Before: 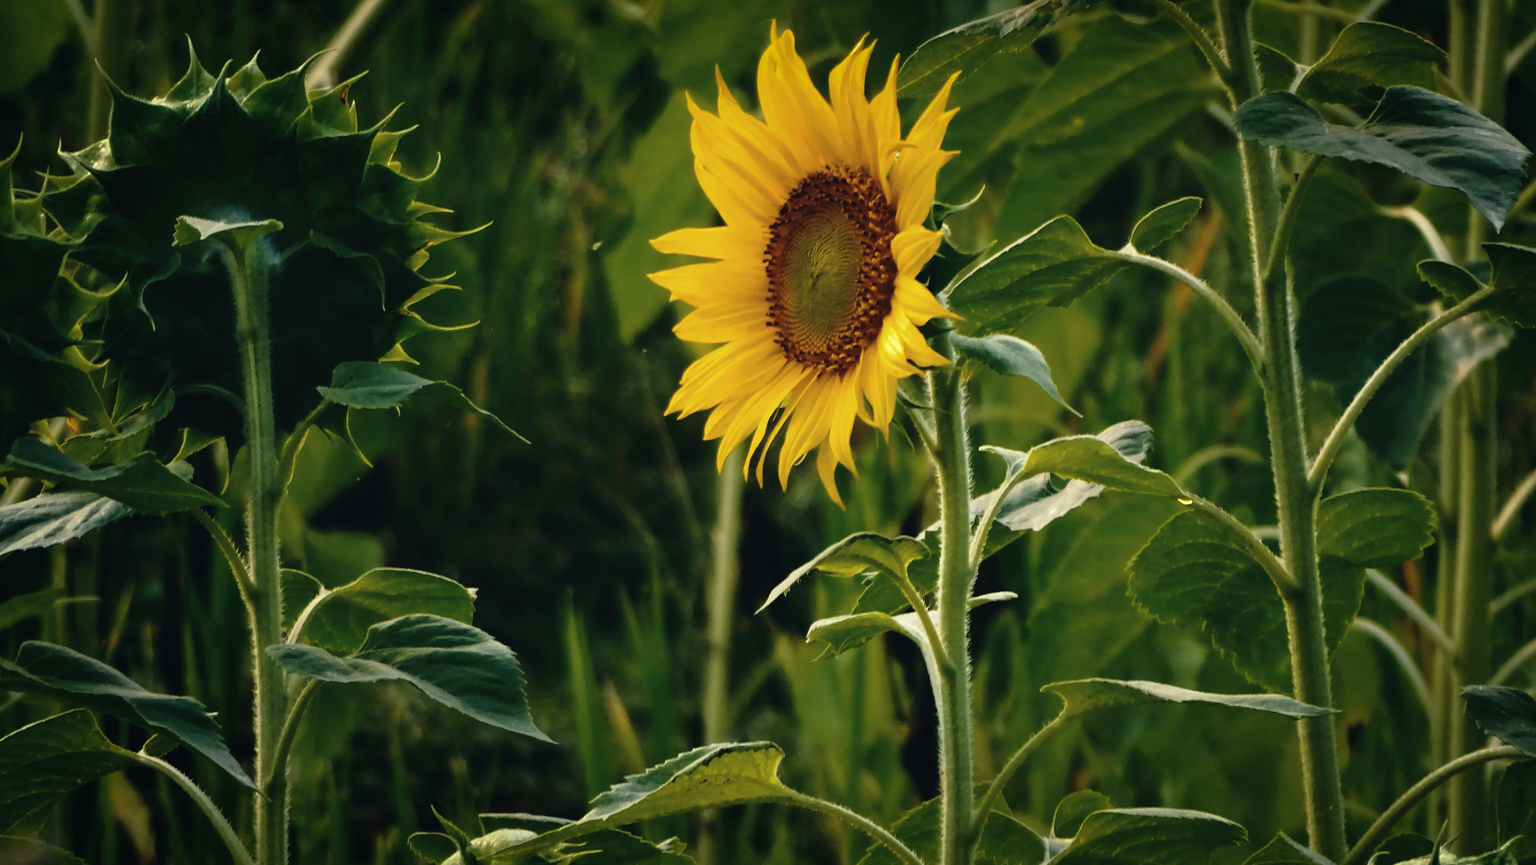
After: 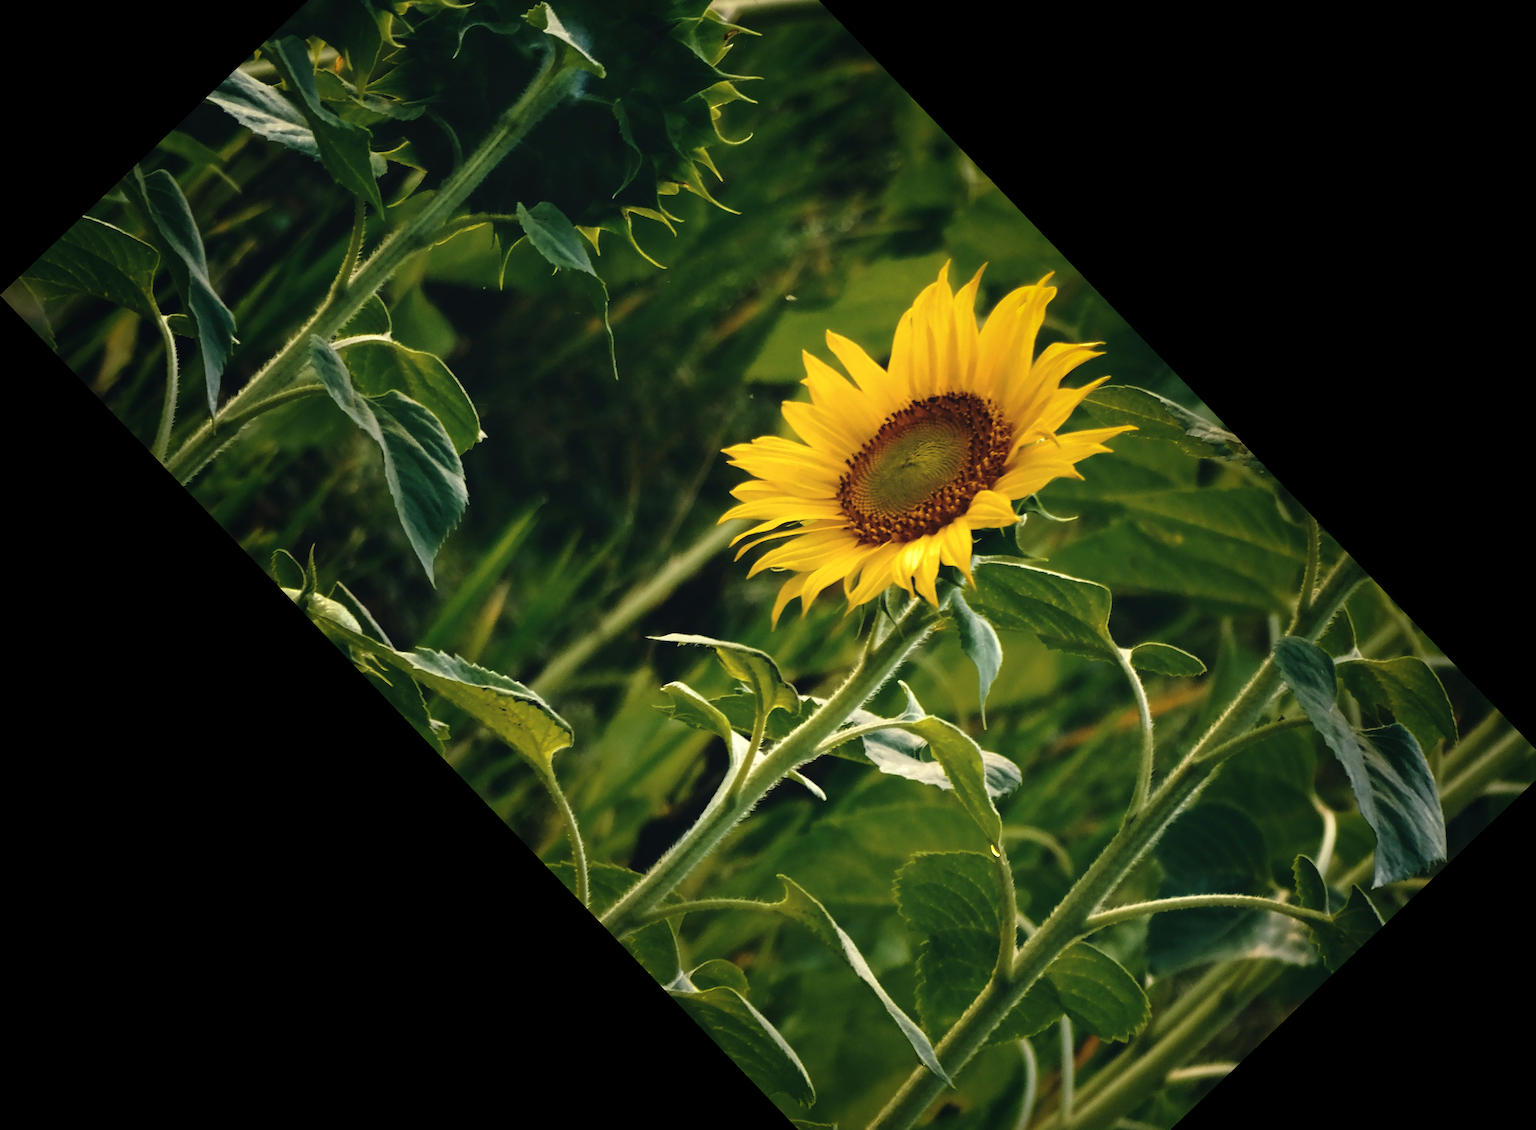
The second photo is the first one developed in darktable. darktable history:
exposure: exposure 0.3 EV, compensate highlight preservation false
crop and rotate: angle -46.26°, top 16.234%, right 0.912%, bottom 11.704%
